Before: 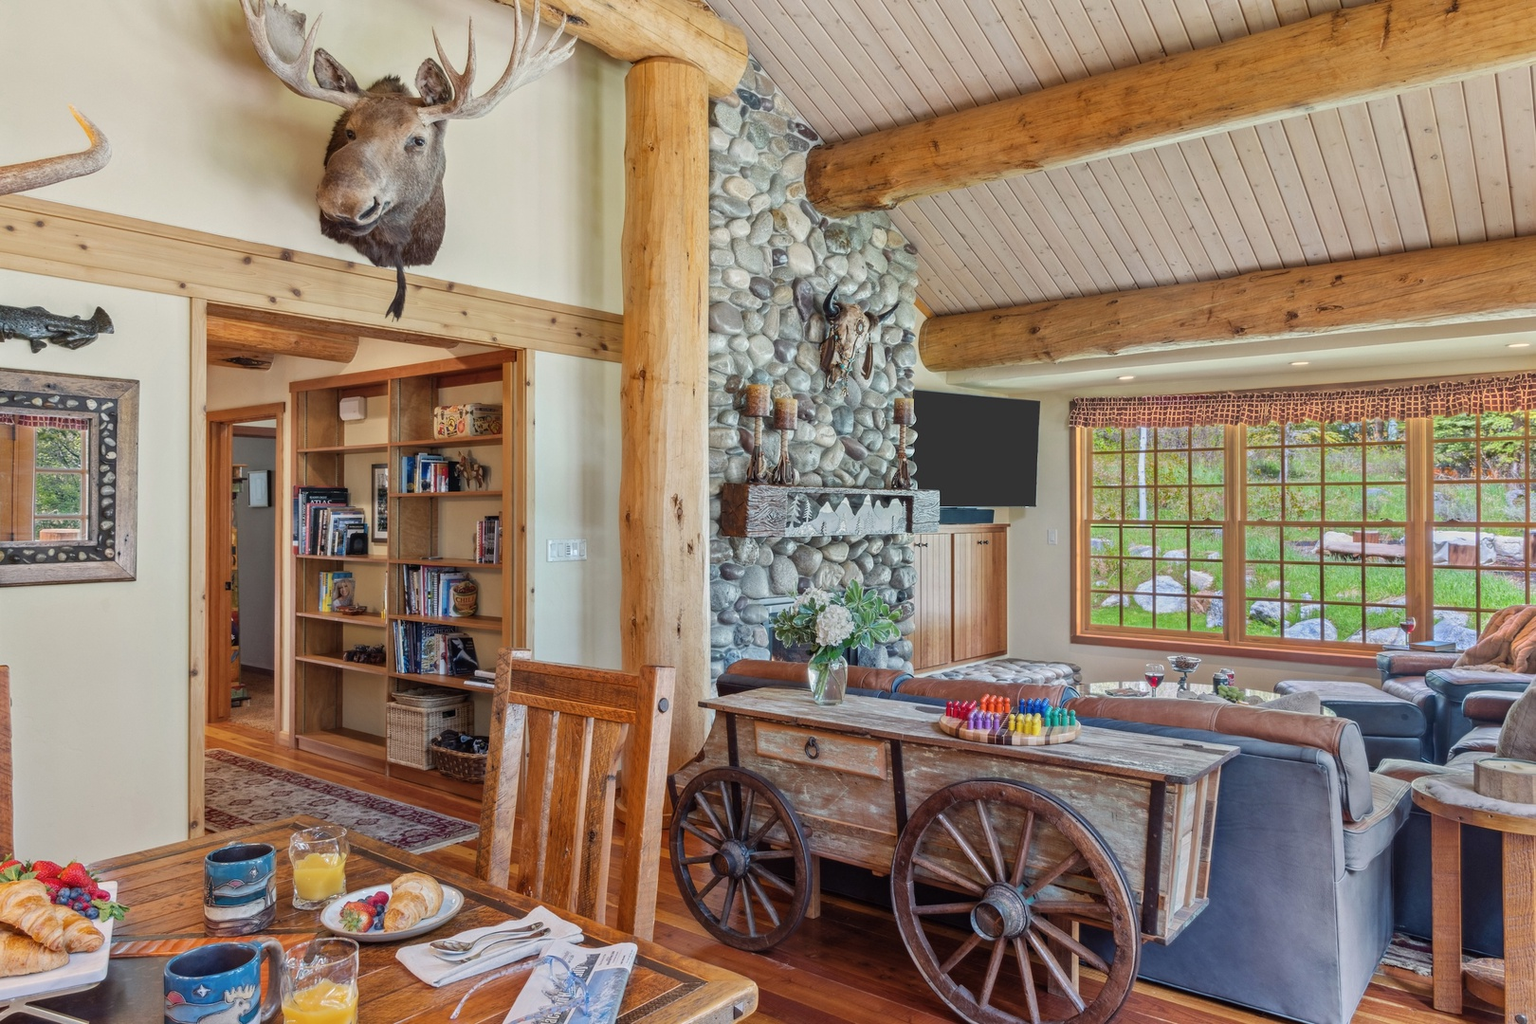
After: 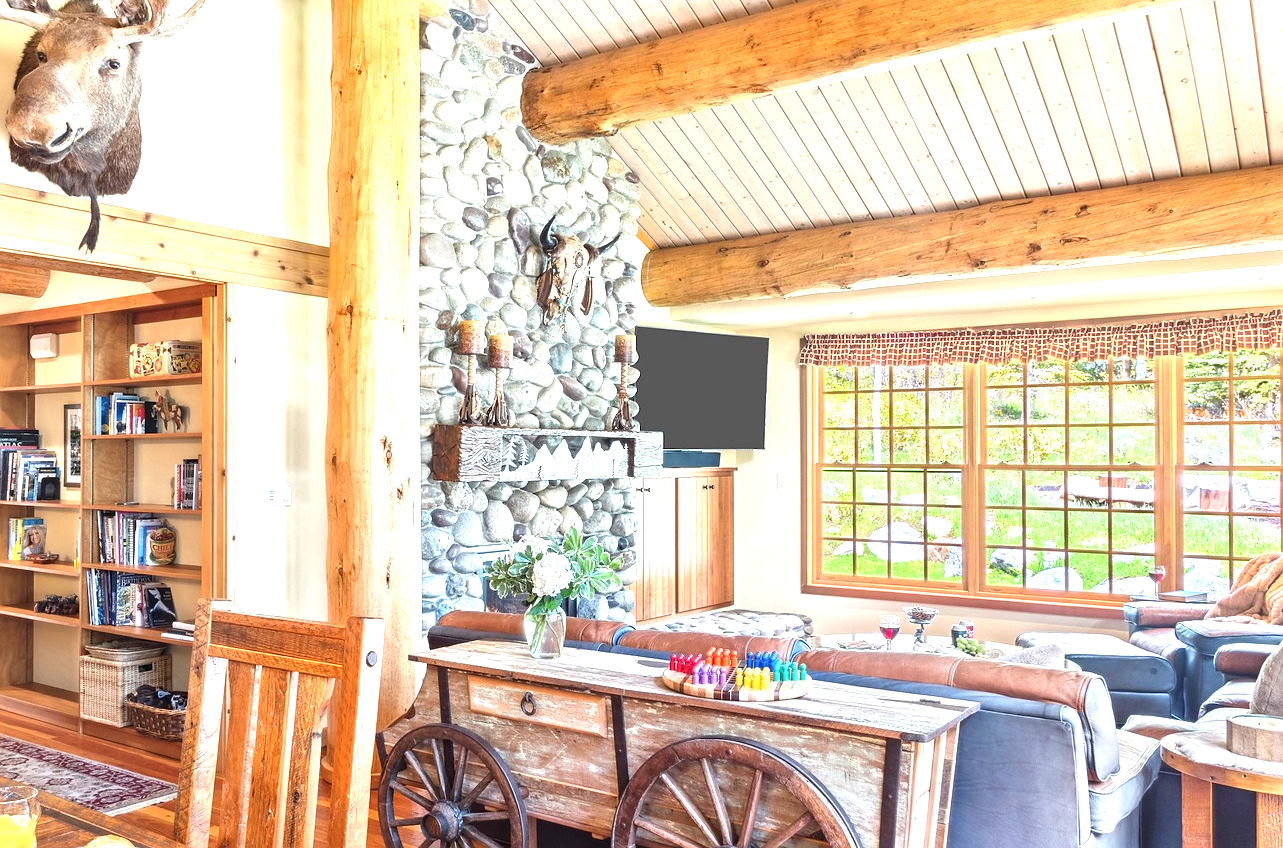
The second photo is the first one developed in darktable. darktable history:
crop and rotate: left 20.296%, top 7.883%, right 0.484%, bottom 13.59%
exposure: black level correction 0, exposure 1.569 EV, compensate highlight preservation false
sharpen: radius 0.988, threshold 0.917
